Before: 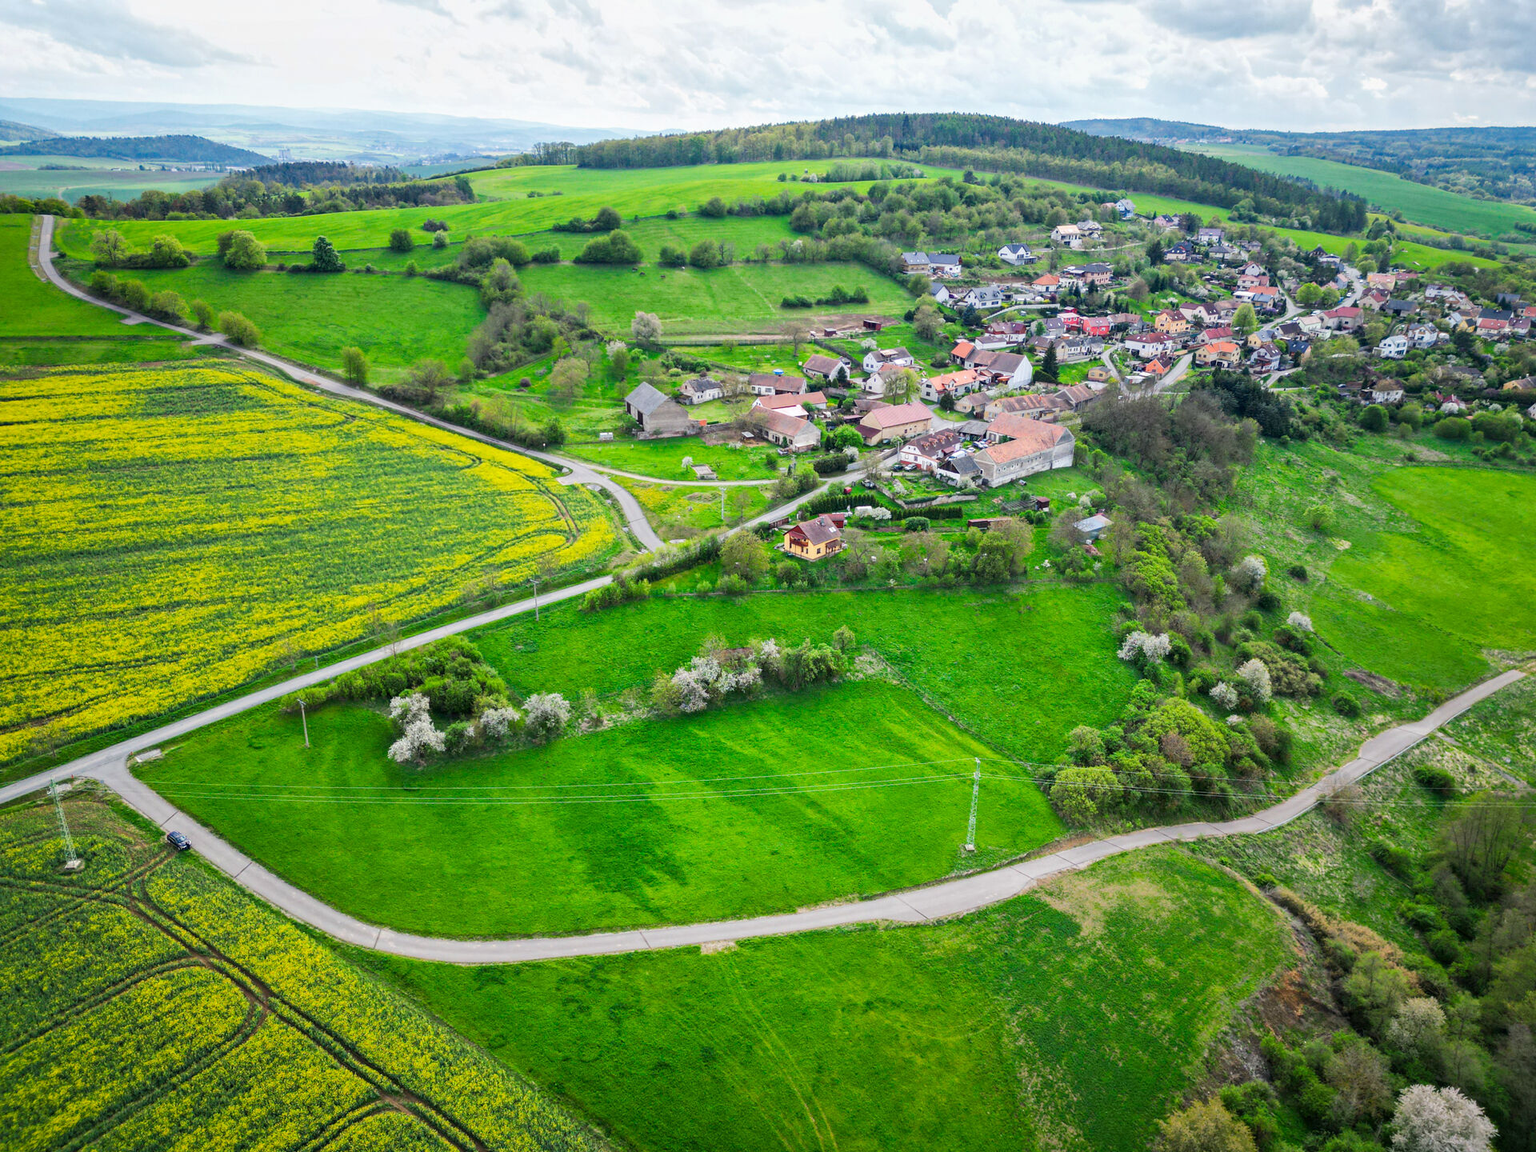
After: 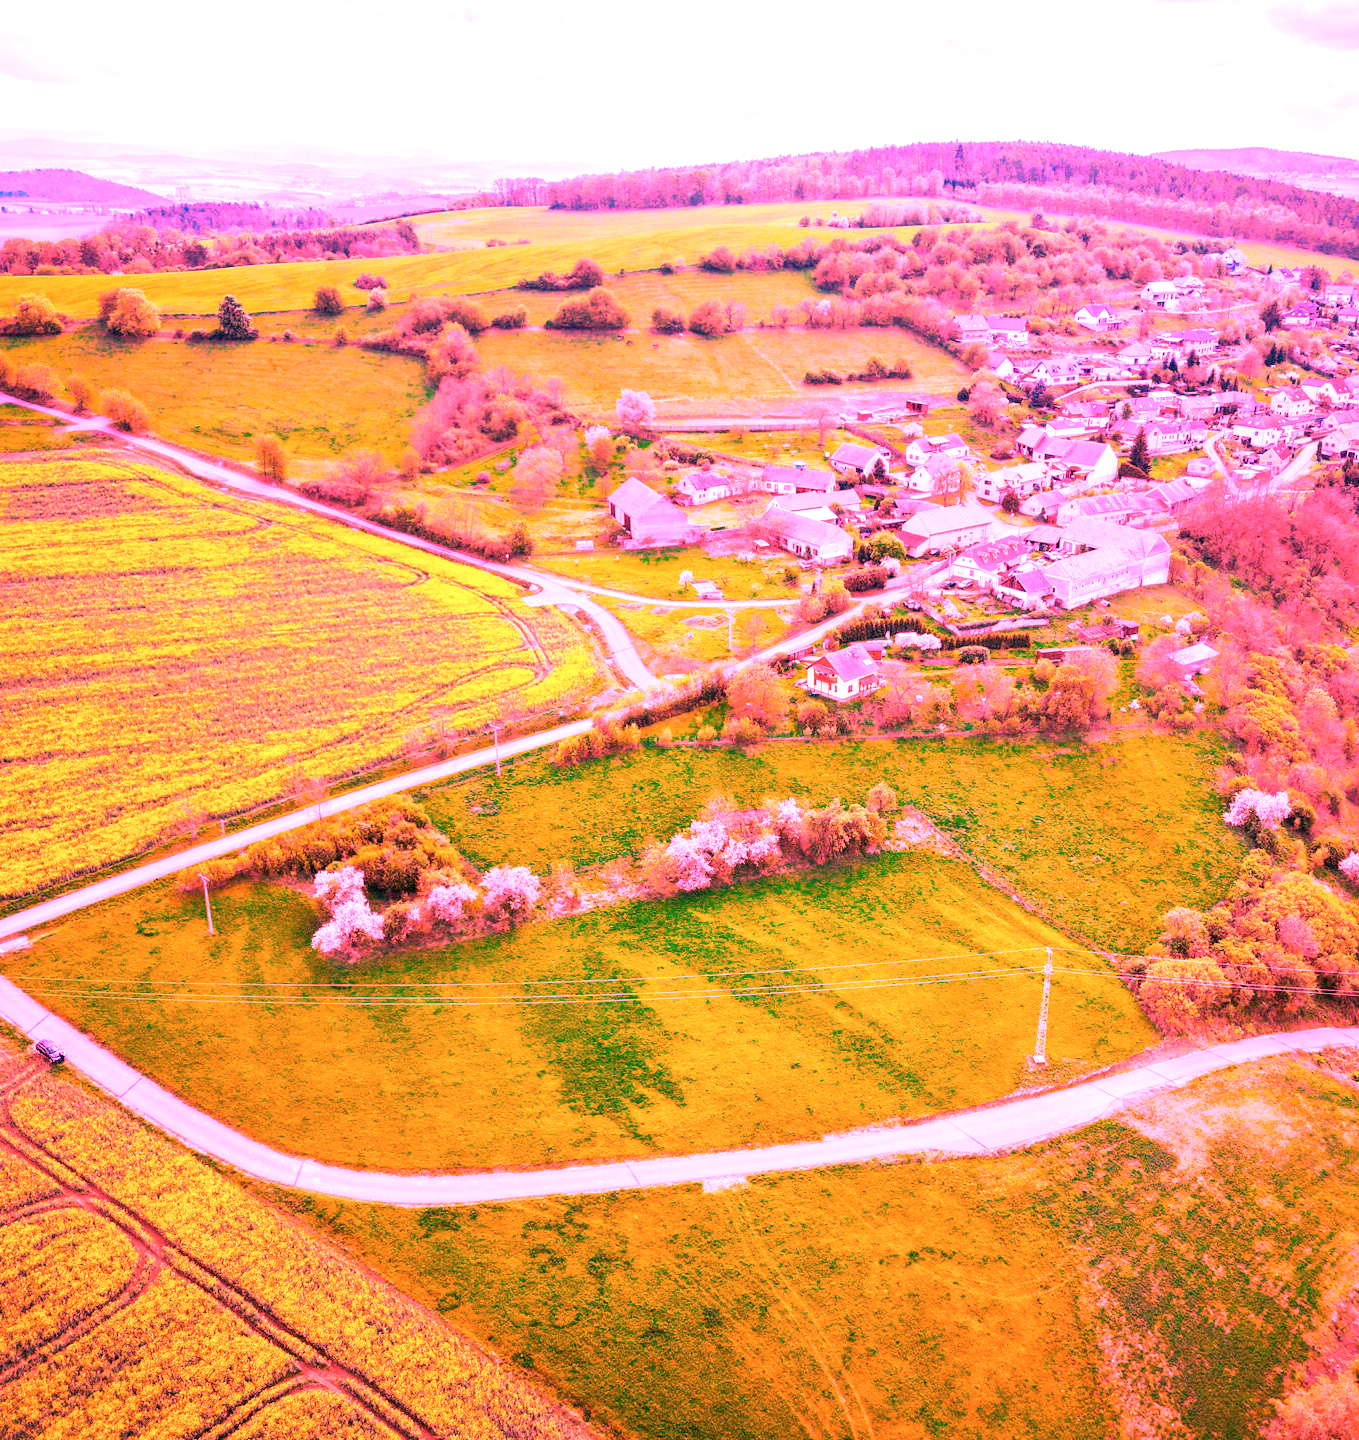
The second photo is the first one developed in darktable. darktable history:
crop and rotate: left 9.061%, right 20.142%
contrast brightness saturation: saturation -0.05
white balance: red 4.26, blue 1.802
